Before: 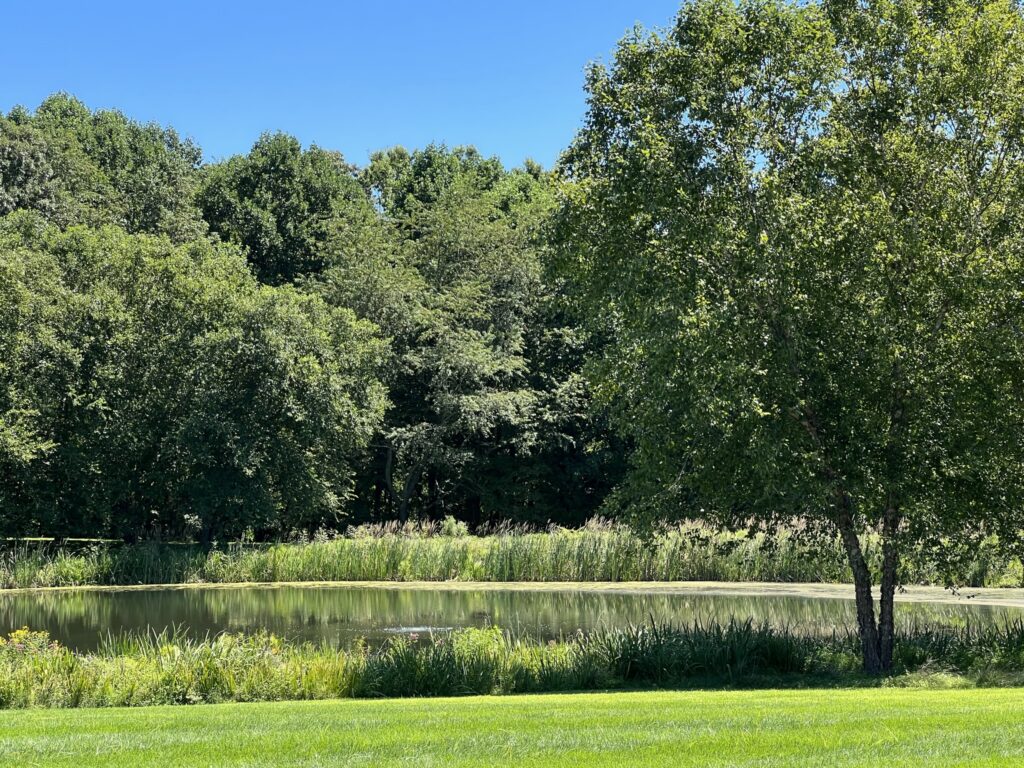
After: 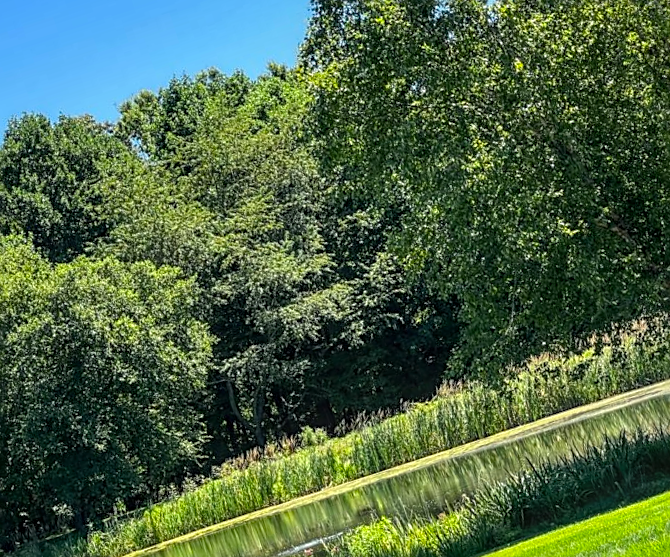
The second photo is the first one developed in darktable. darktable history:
crop and rotate: angle 17.96°, left 6.958%, right 3.853%, bottom 1.089%
local contrast: highlights 5%, shadows 7%, detail 134%
sharpen: on, module defaults
color zones: curves: ch0 [(0.224, 0.526) (0.75, 0.5)]; ch1 [(0.055, 0.526) (0.224, 0.761) (0.377, 0.526) (0.75, 0.5)]
